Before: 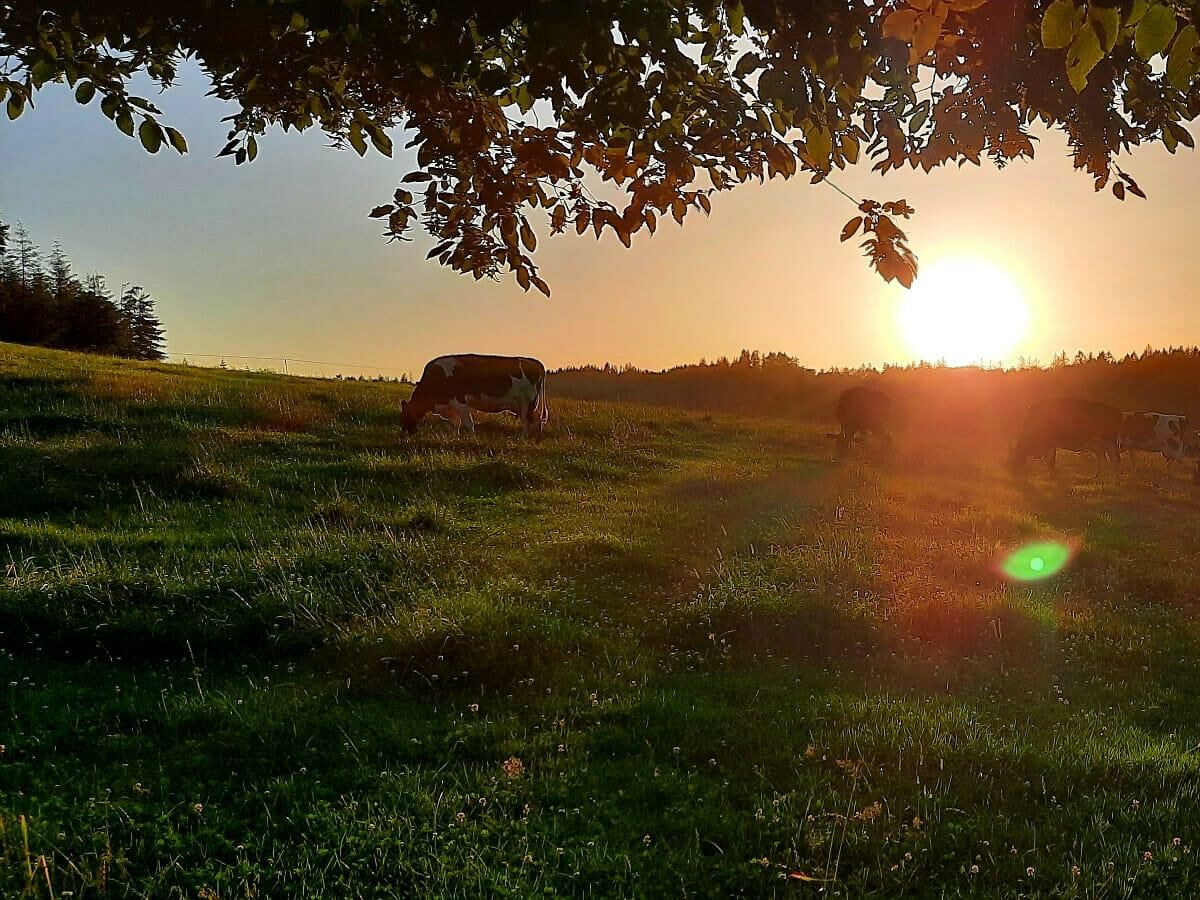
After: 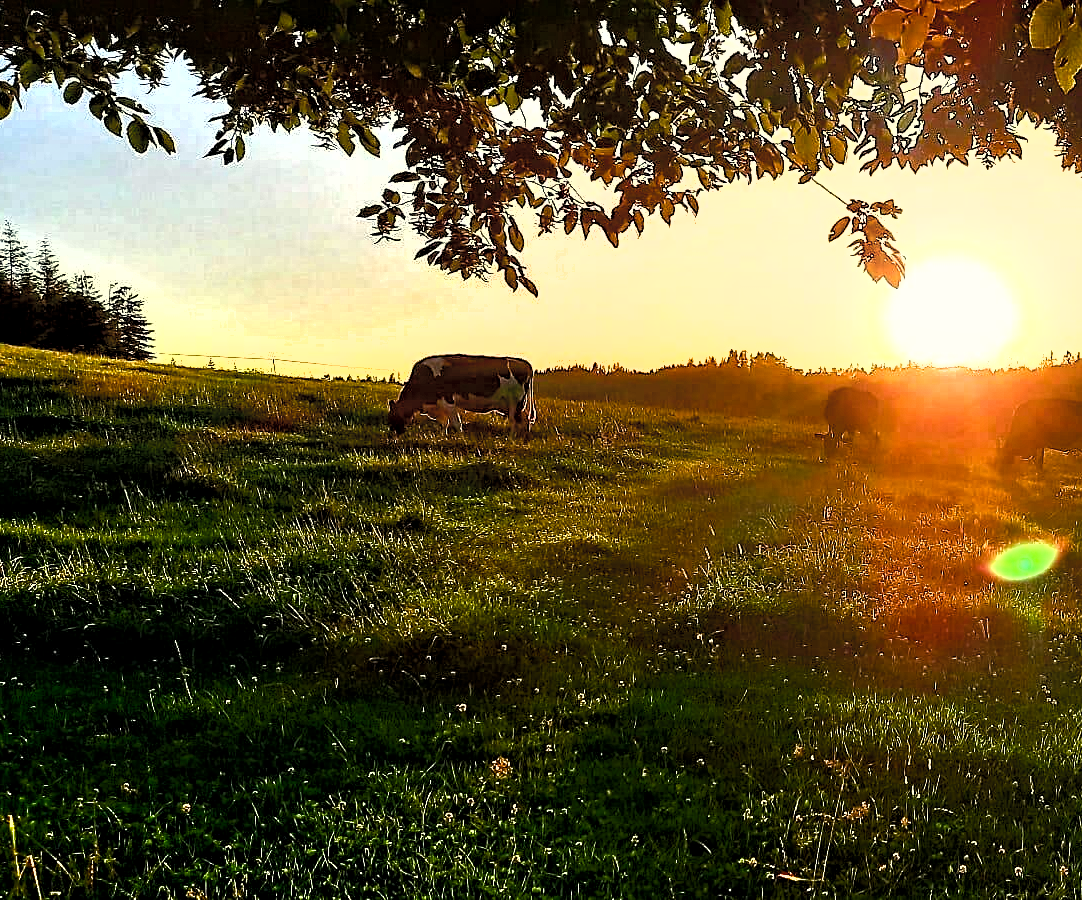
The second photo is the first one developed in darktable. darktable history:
shadows and highlights: shadows -39.66, highlights 62.98, soften with gaussian
tone curve: curves: ch0 [(0, 0) (0.003, 0.005) (0.011, 0.016) (0.025, 0.036) (0.044, 0.071) (0.069, 0.112) (0.1, 0.149) (0.136, 0.187) (0.177, 0.228) (0.224, 0.272) (0.277, 0.32) (0.335, 0.374) (0.399, 0.429) (0.468, 0.479) (0.543, 0.538) (0.623, 0.609) (0.709, 0.697) (0.801, 0.789) (0.898, 0.876) (1, 1)], color space Lab, independent channels, preserve colors none
contrast equalizer: octaves 7, y [[0.5, 0.542, 0.583, 0.625, 0.667, 0.708], [0.5 ×6], [0.5 ×6], [0 ×6], [0 ×6]]
crop and rotate: left 1.074%, right 8.714%
color balance rgb: highlights gain › chroma 2.068%, highlights gain › hue 73.15°, perceptual saturation grading › global saturation 20%, perceptual saturation grading › highlights -50.057%, perceptual saturation grading › shadows 30.799%, perceptual brilliance grading › highlights 47.096%, perceptual brilliance grading › mid-tones 22.354%, perceptual brilliance grading › shadows -6.419%, global vibrance 20%
